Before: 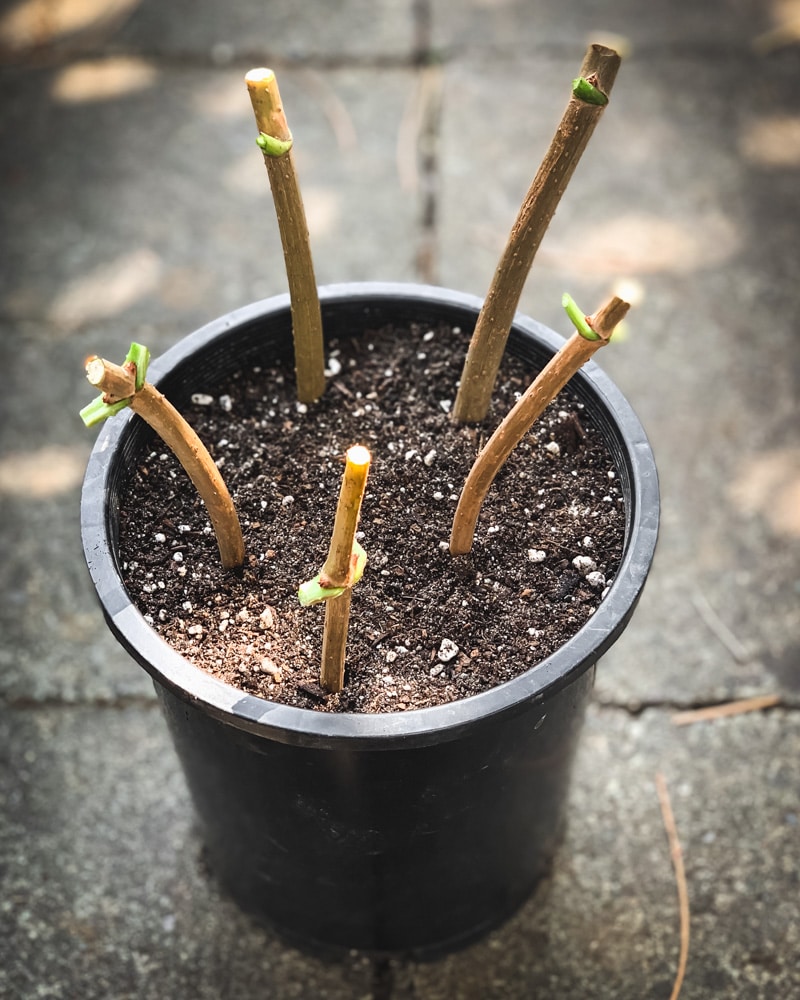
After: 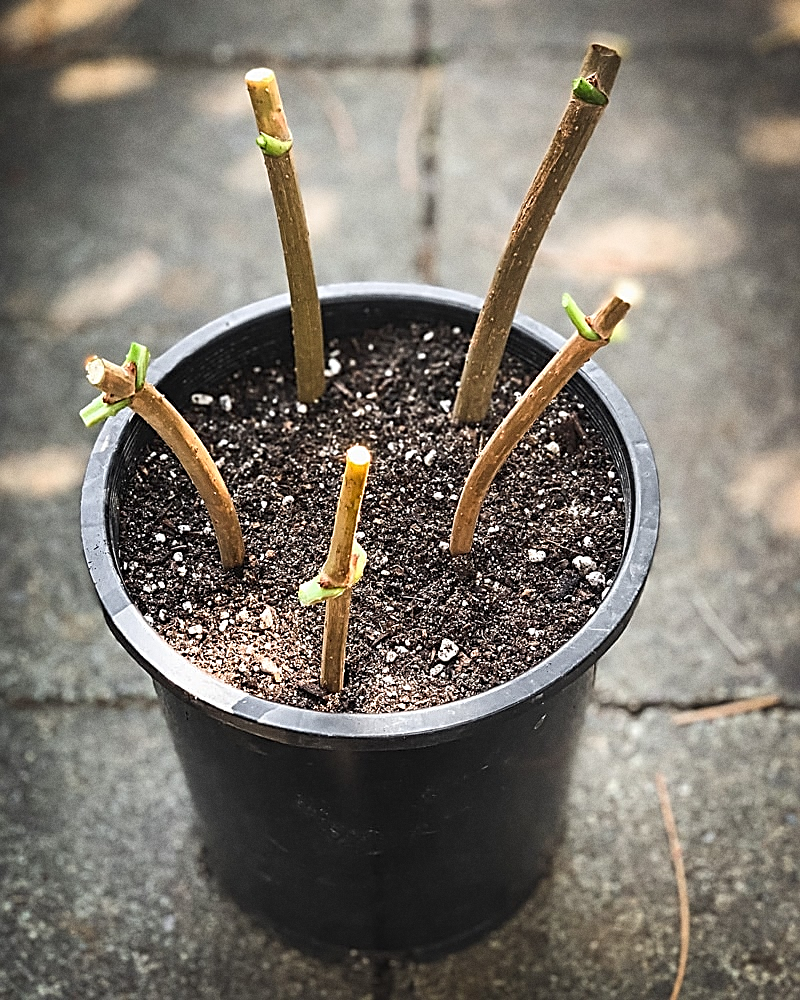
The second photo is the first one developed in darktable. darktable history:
grain: coarseness 0.09 ISO
sharpen: amount 1
